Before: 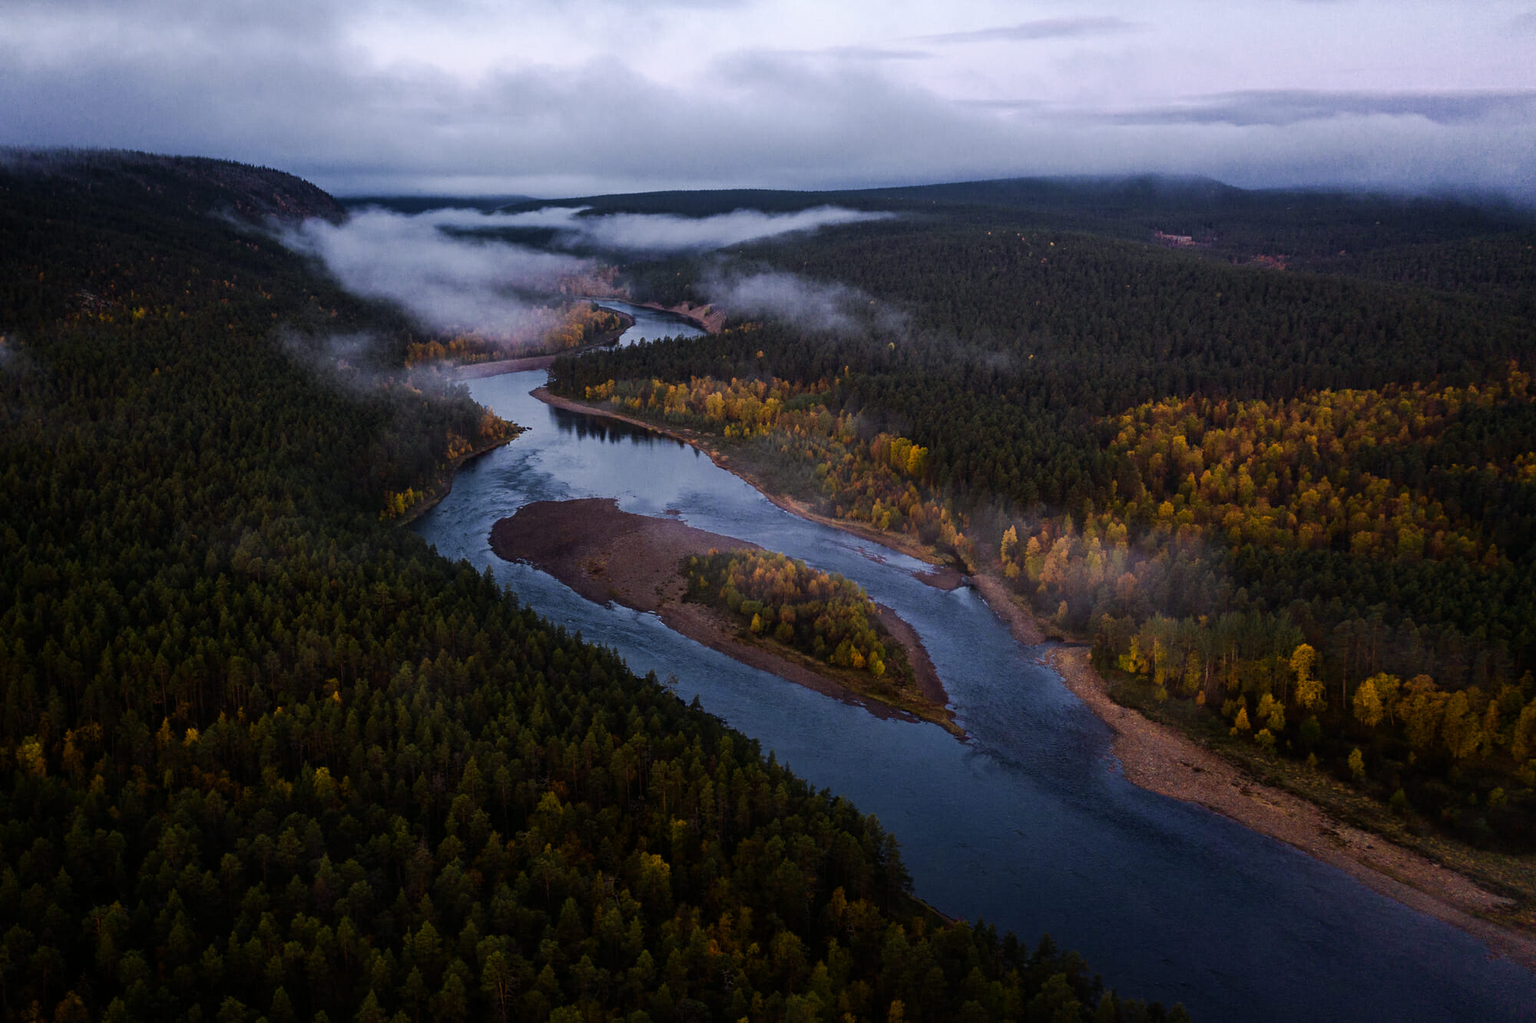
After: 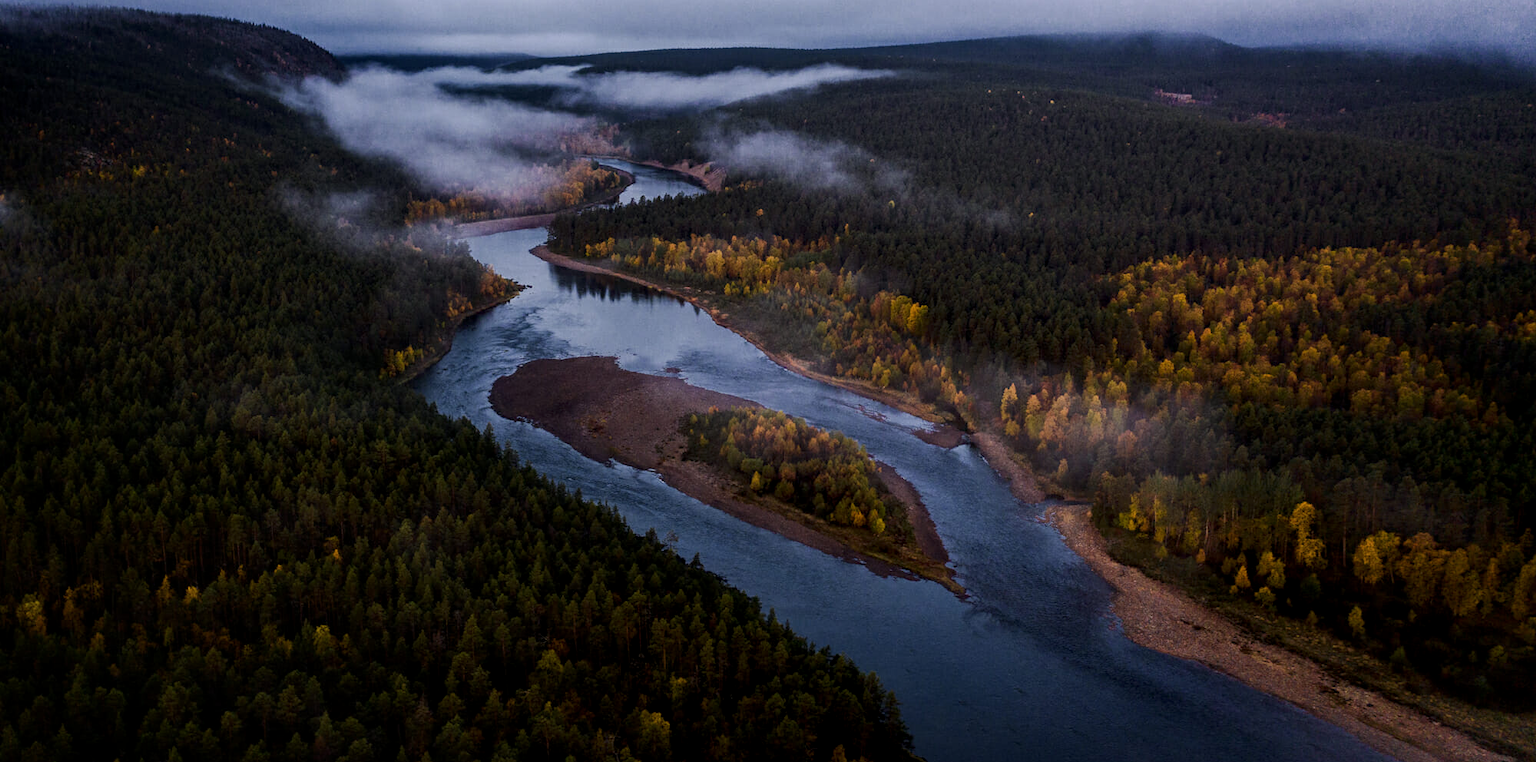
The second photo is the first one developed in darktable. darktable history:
crop: top 13.943%, bottom 11.468%
contrast brightness saturation: contrast 0.029, brightness -0.043
local contrast: on, module defaults
